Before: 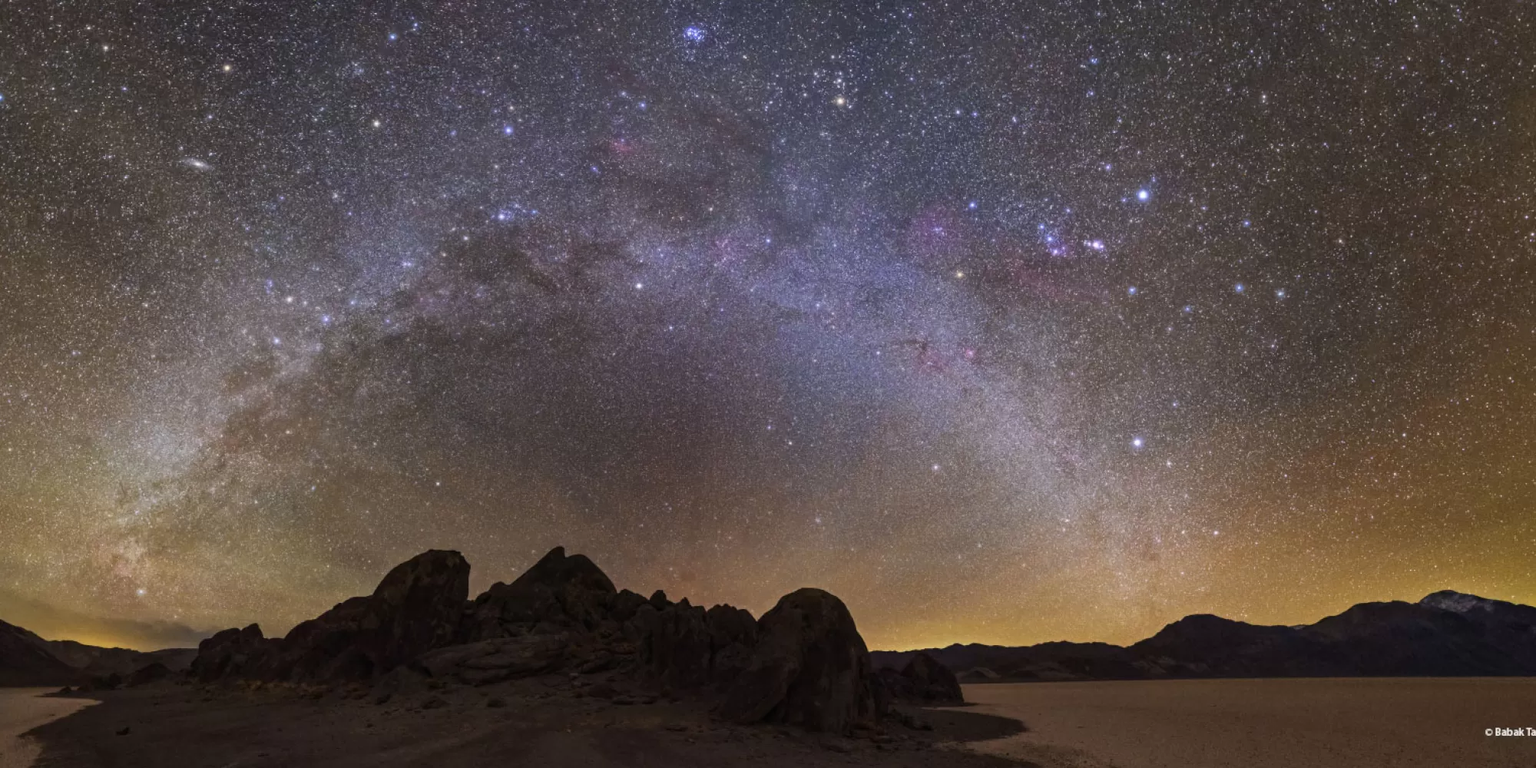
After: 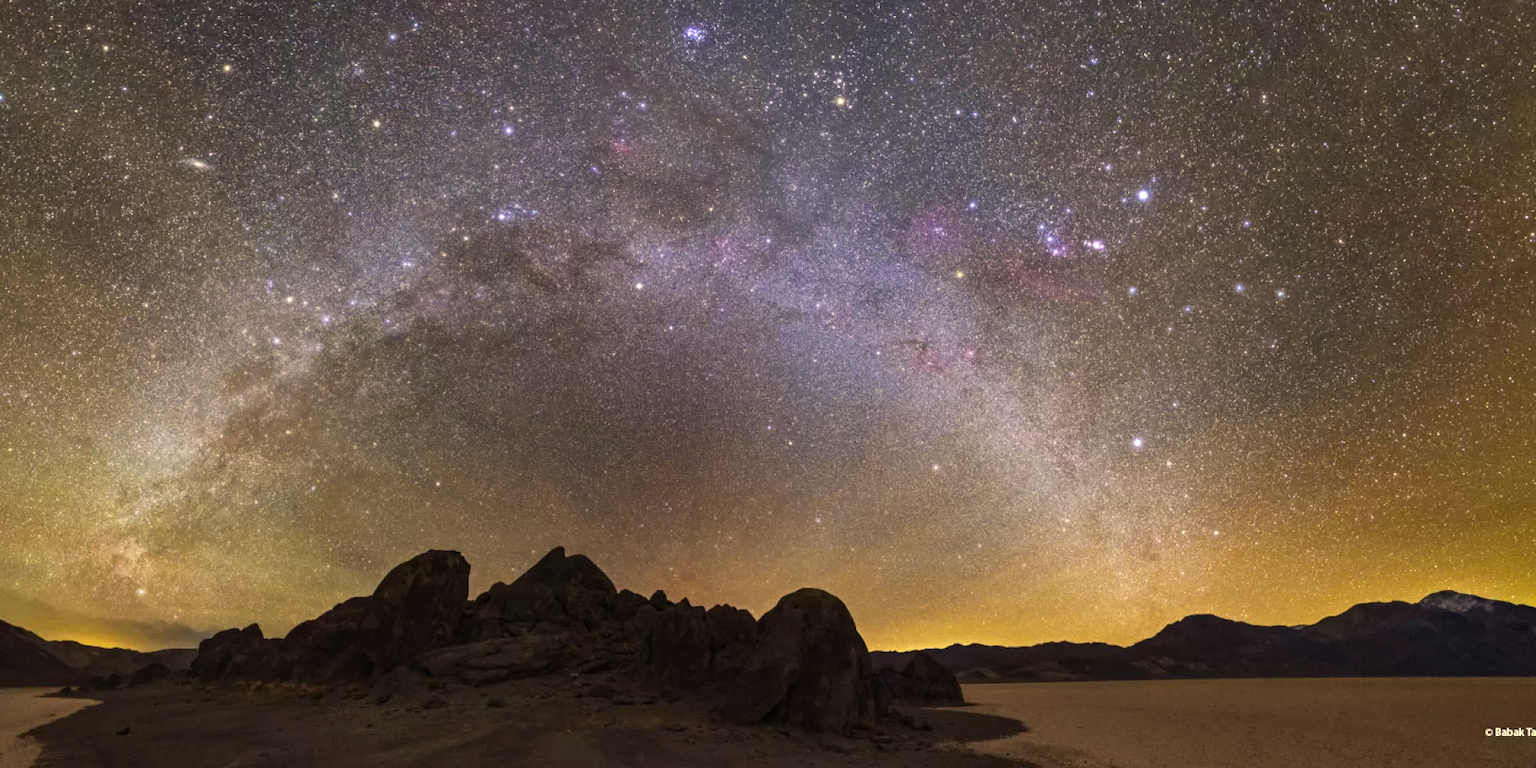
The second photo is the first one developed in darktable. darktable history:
levels: levels [0, 0.43, 0.859]
color correction: highlights a* 1.37, highlights b* 18.13
